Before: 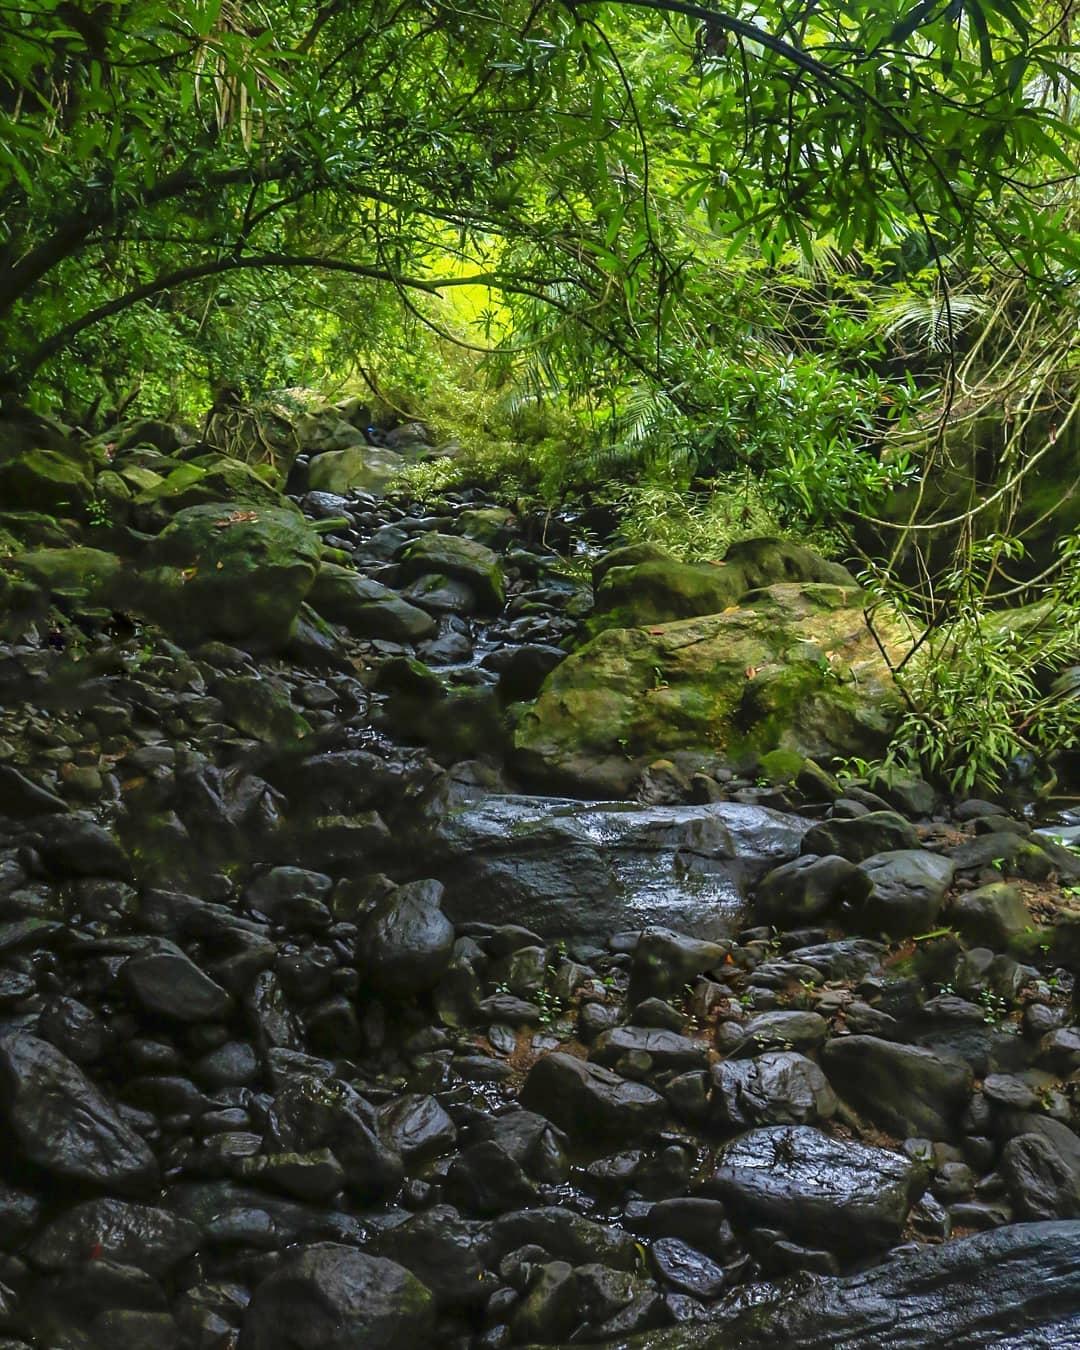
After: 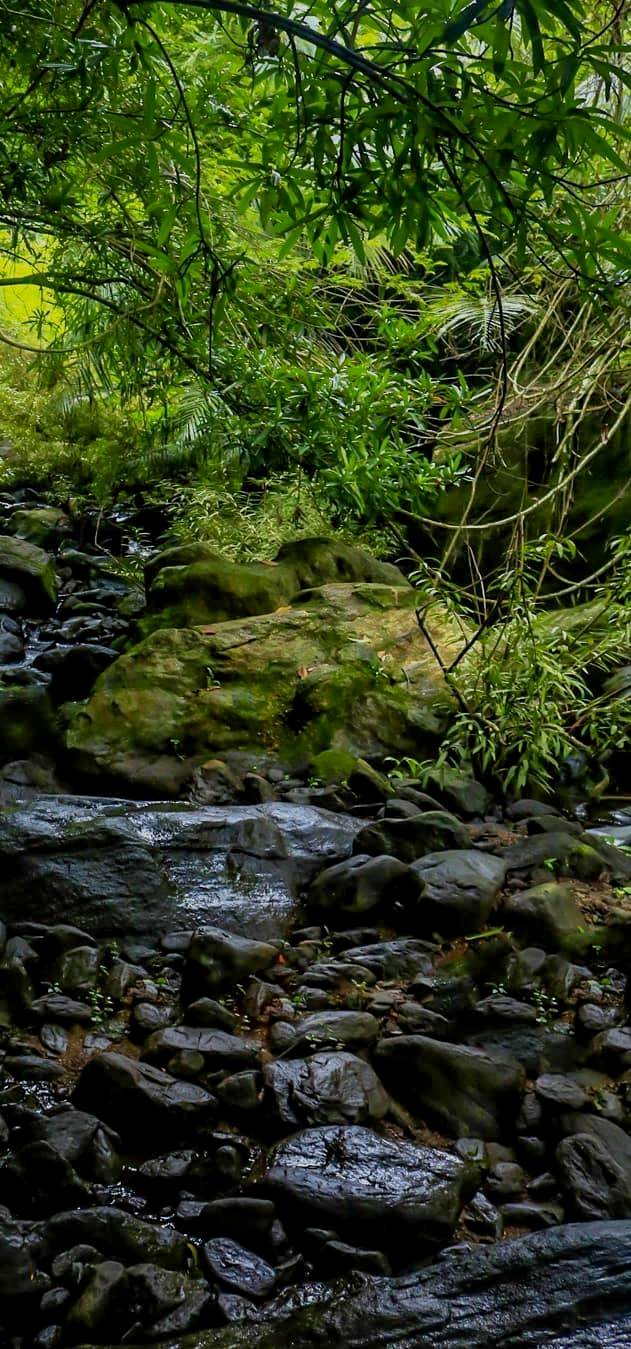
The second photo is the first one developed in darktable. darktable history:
crop: left 41.502%
color correction: highlights a* -0.136, highlights b* 0.14
exposure: black level correction 0.011, exposure -0.478 EV, compensate exposure bias true, compensate highlight preservation false
